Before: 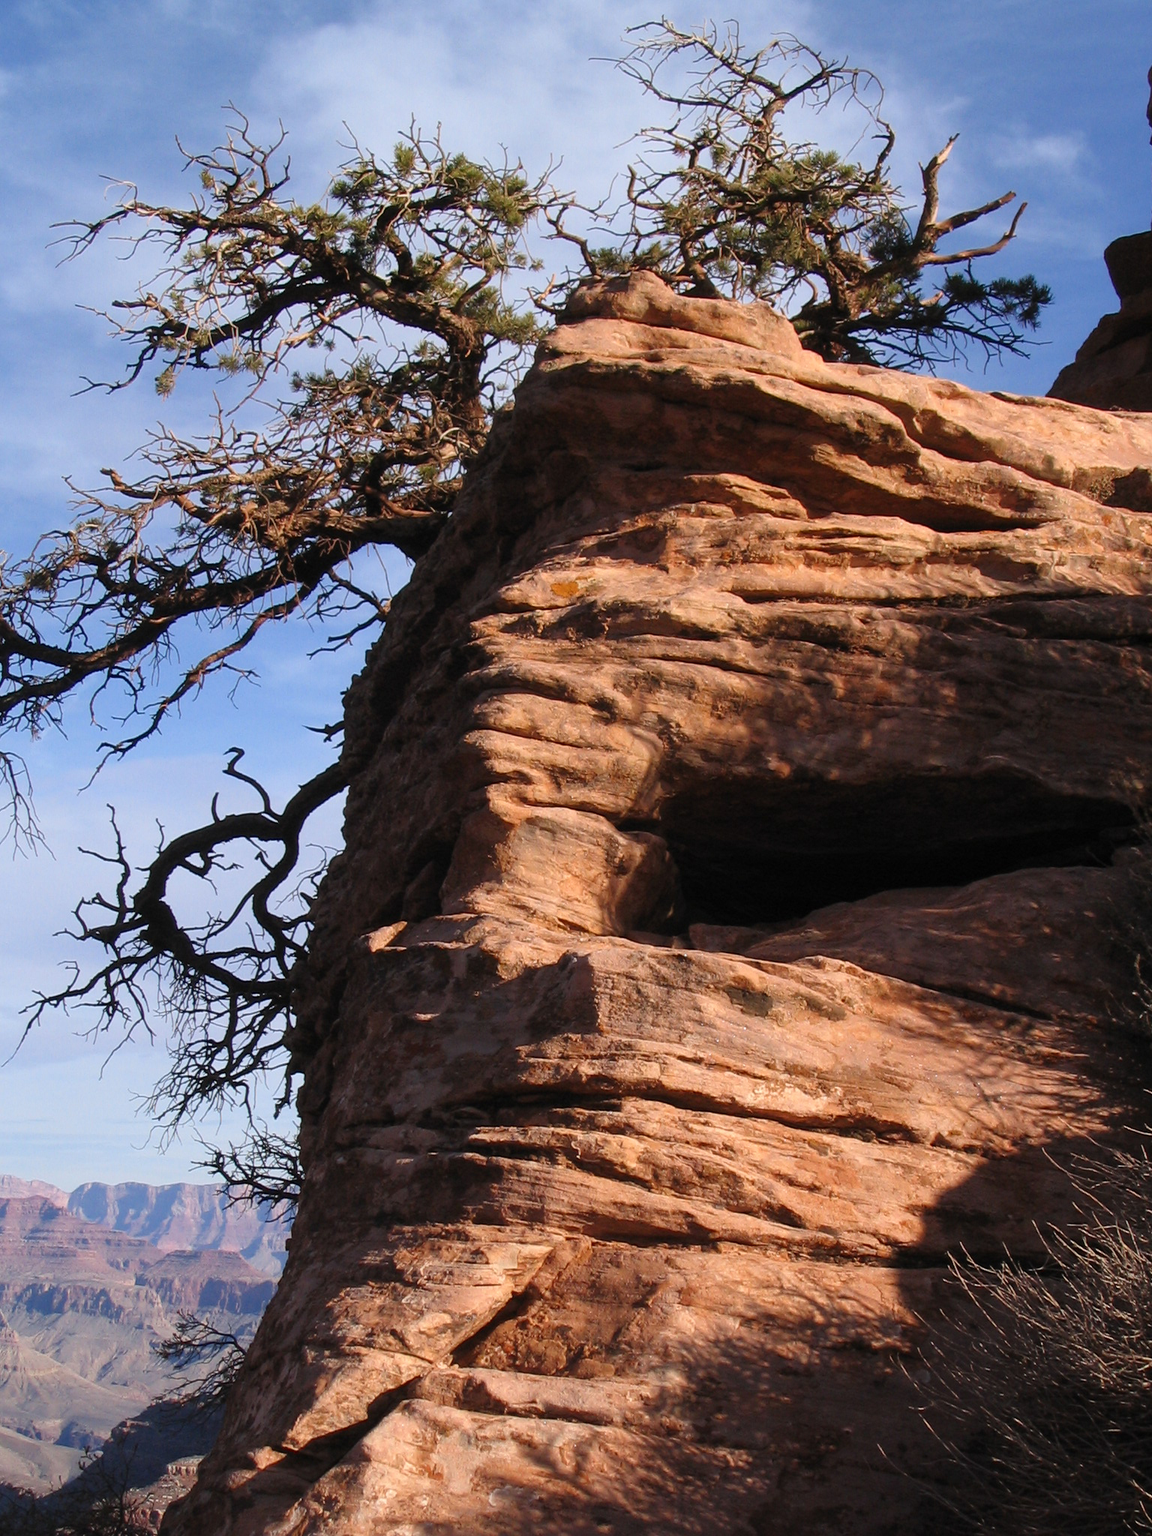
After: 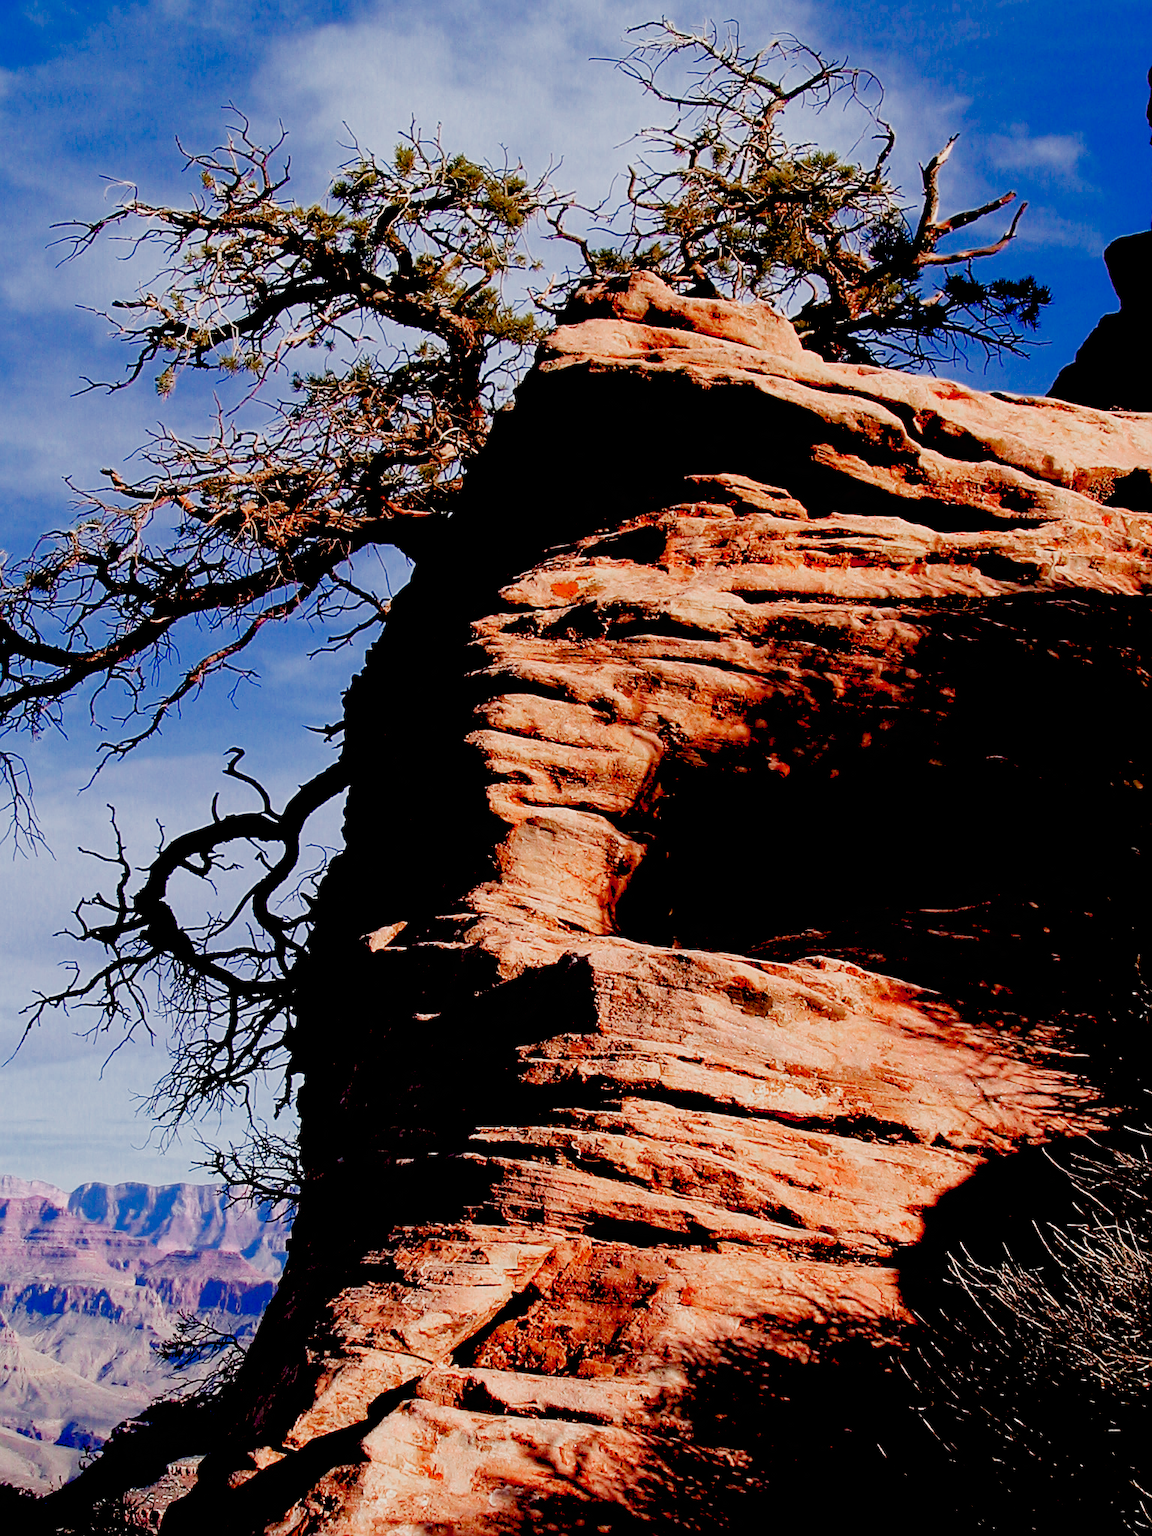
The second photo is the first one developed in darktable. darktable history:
filmic rgb: black relative exposure -7.65 EV, white relative exposure 4.56 EV, hardness 3.61, preserve chrominance no, color science v5 (2021)
exposure: black level correction 0.042, exposure 0.498 EV, compensate highlight preservation false
sharpen: on, module defaults
color zones: curves: ch0 [(0, 0.553) (0.123, 0.58) (0.23, 0.419) (0.468, 0.155) (0.605, 0.132) (0.723, 0.063) (0.833, 0.172) (0.921, 0.468)]; ch1 [(0.025, 0.645) (0.229, 0.584) (0.326, 0.551) (0.537, 0.446) (0.599, 0.911) (0.708, 1) (0.805, 0.944)]; ch2 [(0.086, 0.468) (0.254, 0.464) (0.638, 0.564) (0.702, 0.592) (0.768, 0.564)]
